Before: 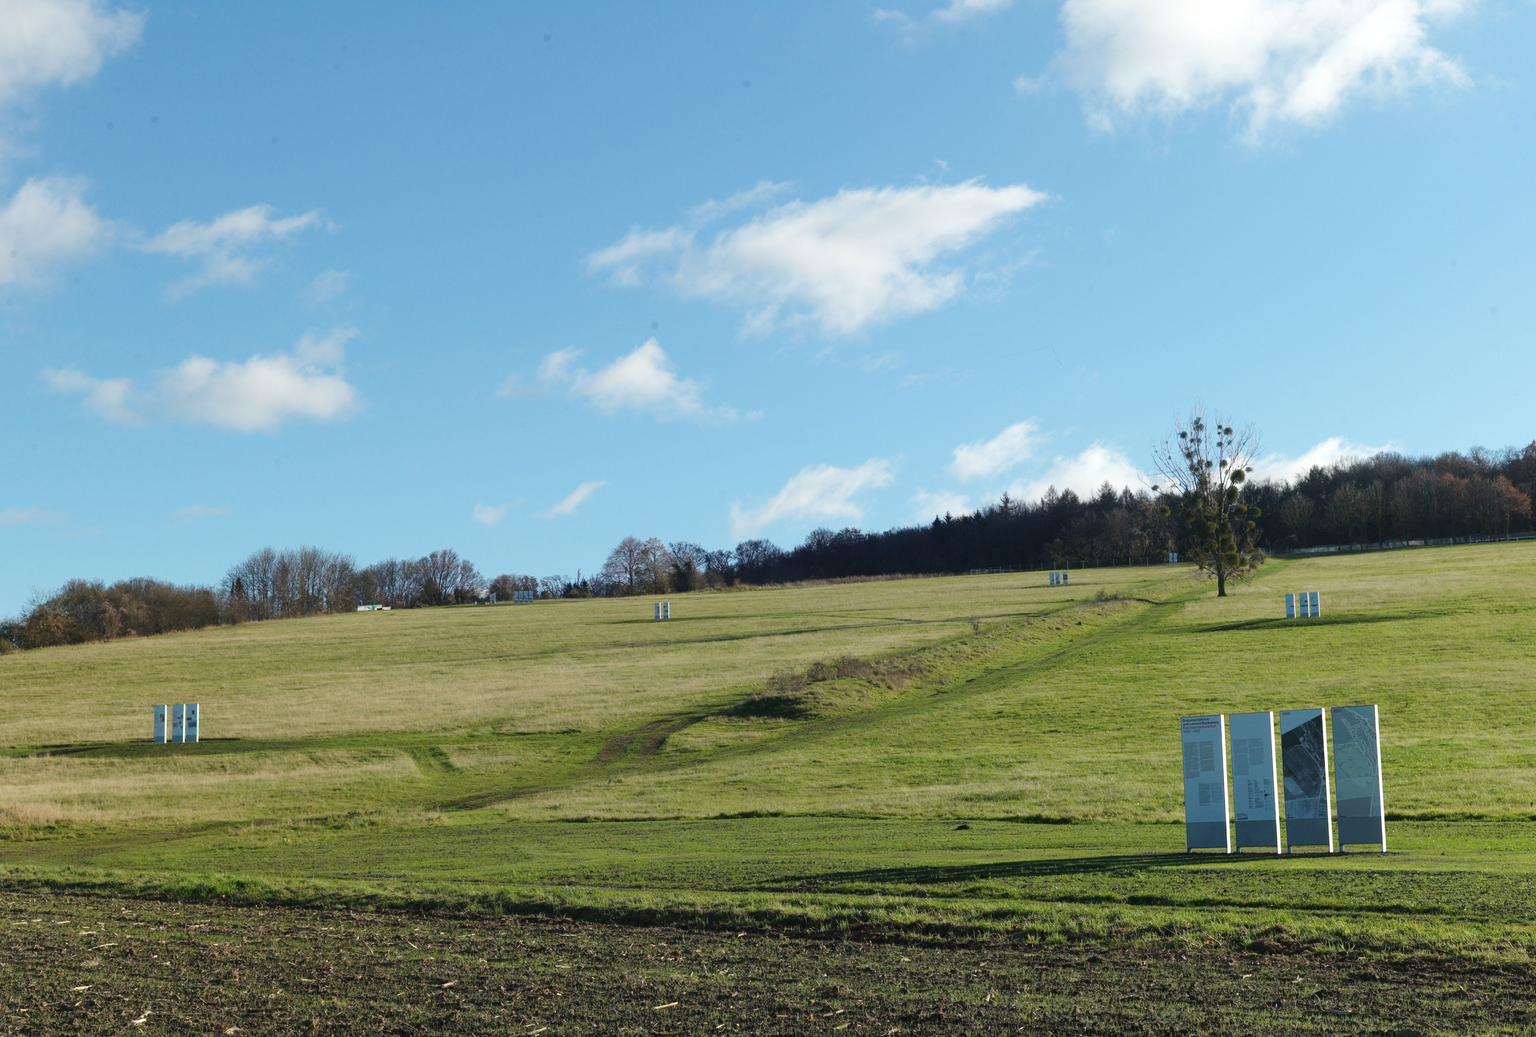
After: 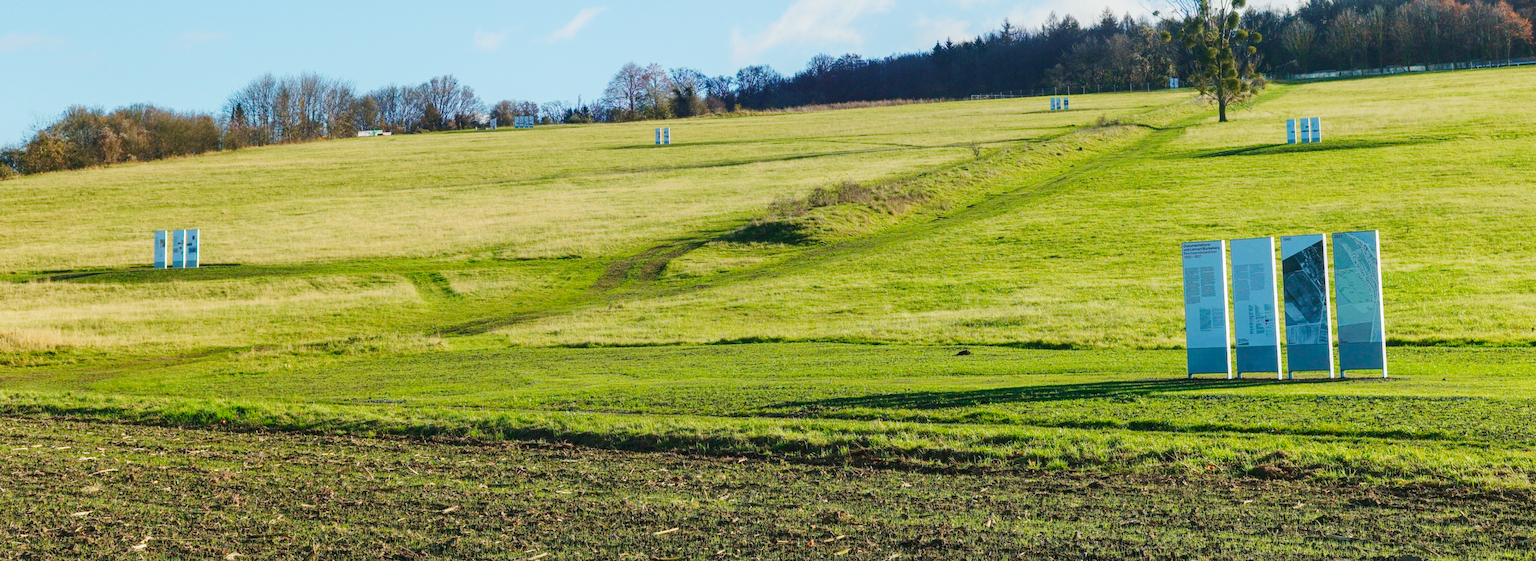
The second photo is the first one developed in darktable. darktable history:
crop and rotate: top 45.814%, right 0.038%
contrast brightness saturation: contrast -0.182, saturation 0.186
tone curve: curves: ch0 [(0, 0) (0.128, 0.068) (0.292, 0.274) (0.453, 0.507) (0.653, 0.717) (0.785, 0.817) (0.995, 0.917)]; ch1 [(0, 0) (0.384, 0.365) (0.463, 0.447) (0.486, 0.474) (0.503, 0.497) (0.52, 0.525) (0.559, 0.591) (0.583, 0.623) (0.672, 0.699) (0.766, 0.773) (1, 1)]; ch2 [(0, 0) (0.374, 0.344) (0.446, 0.443) (0.501, 0.5) (0.527, 0.549) (0.565, 0.582) (0.624, 0.632) (1, 1)], preserve colors none
local contrast: on, module defaults
color correction: highlights b* 0.033
exposure: black level correction 0, exposure 0.694 EV, compensate highlight preservation false
velvia: on, module defaults
